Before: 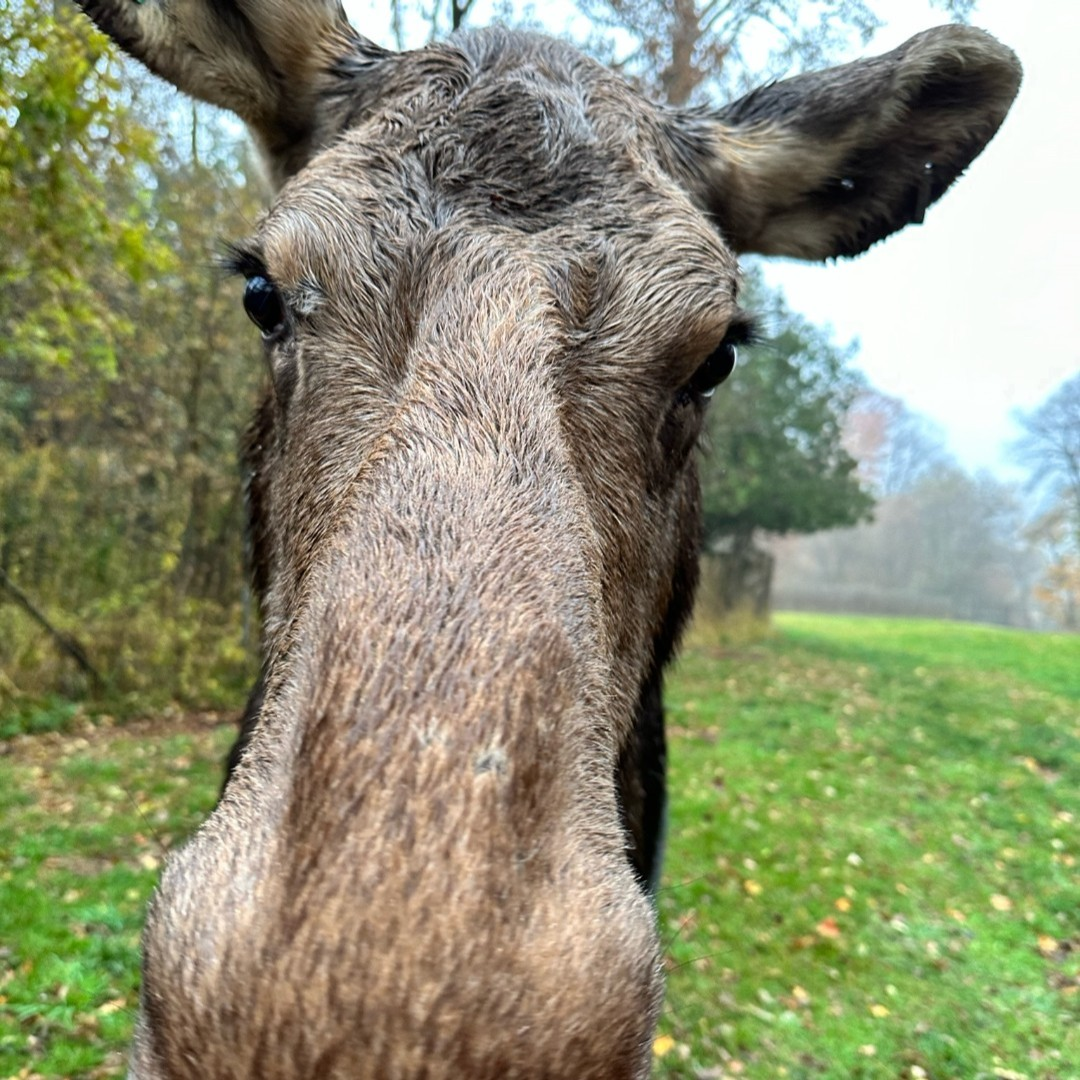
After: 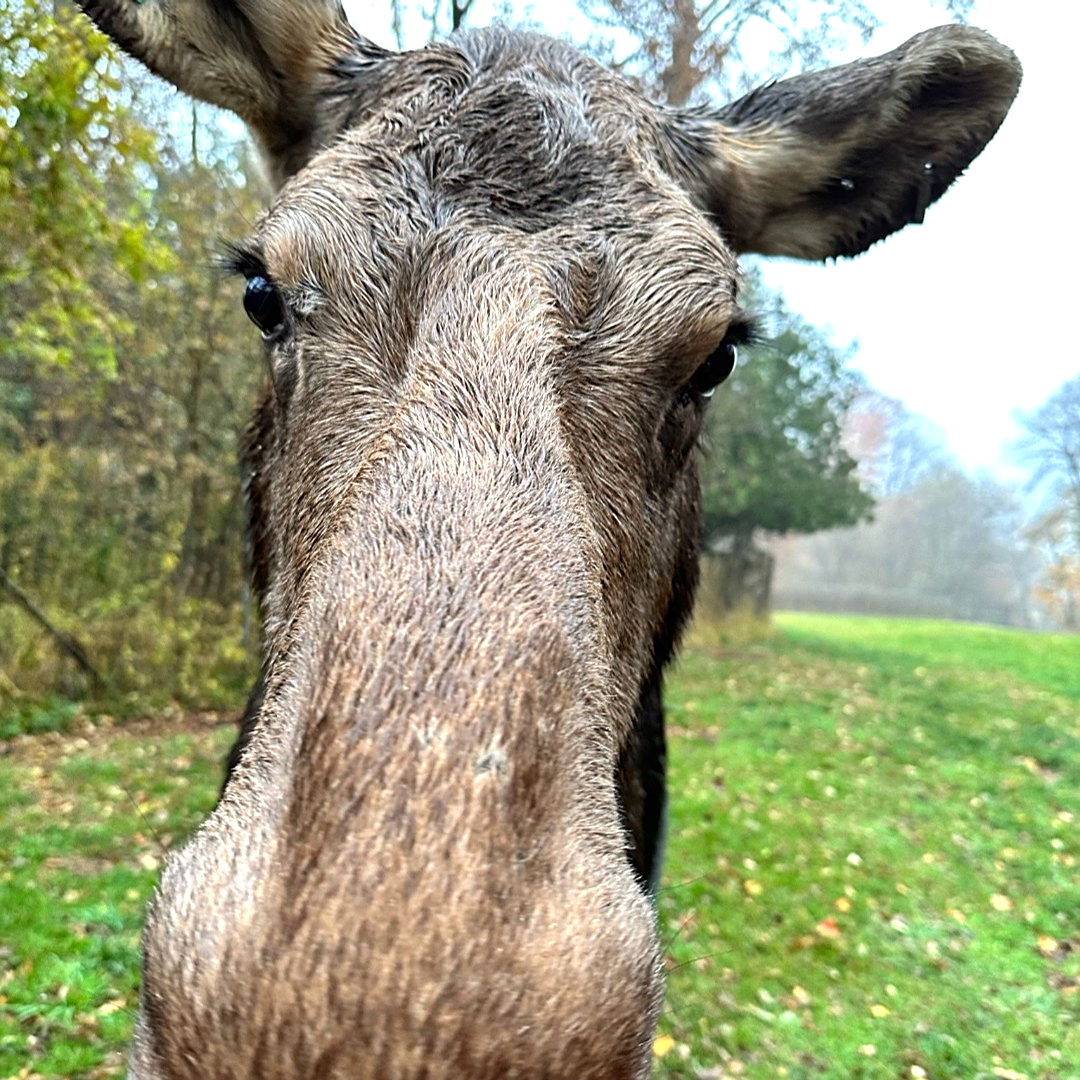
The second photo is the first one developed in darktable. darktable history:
exposure: exposure 0.3 EV, compensate exposure bias true, compensate highlight preservation false
sharpen: on, module defaults
